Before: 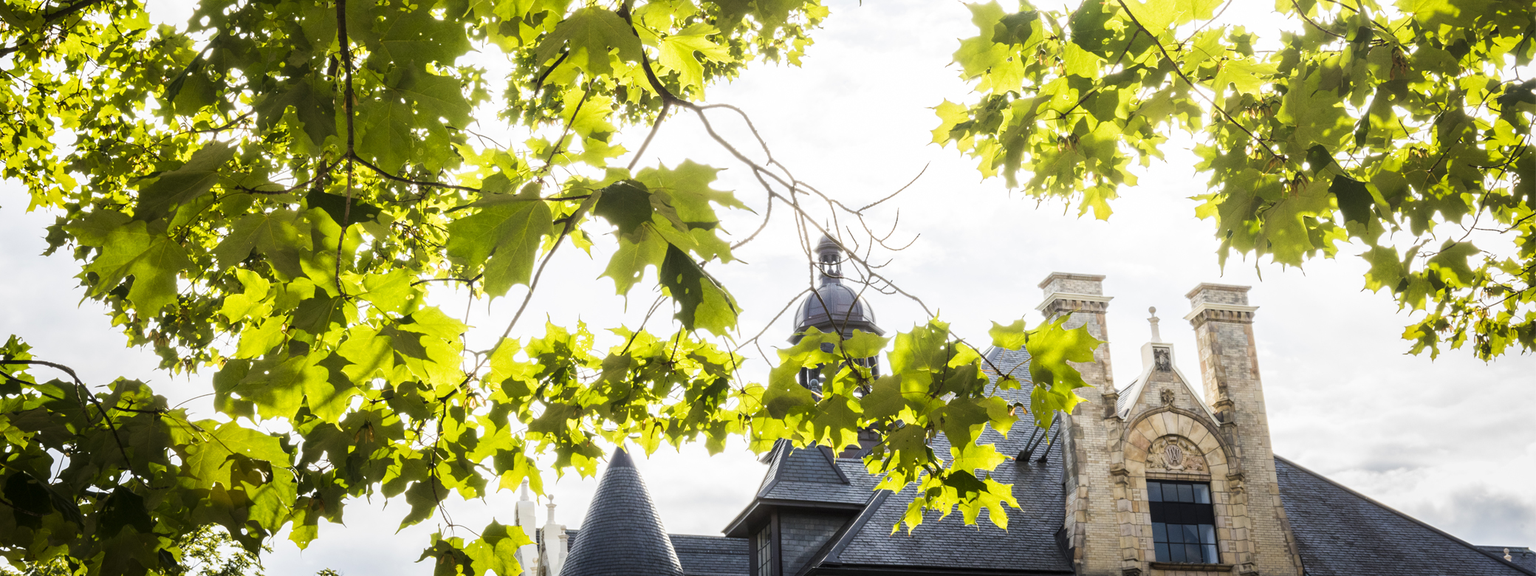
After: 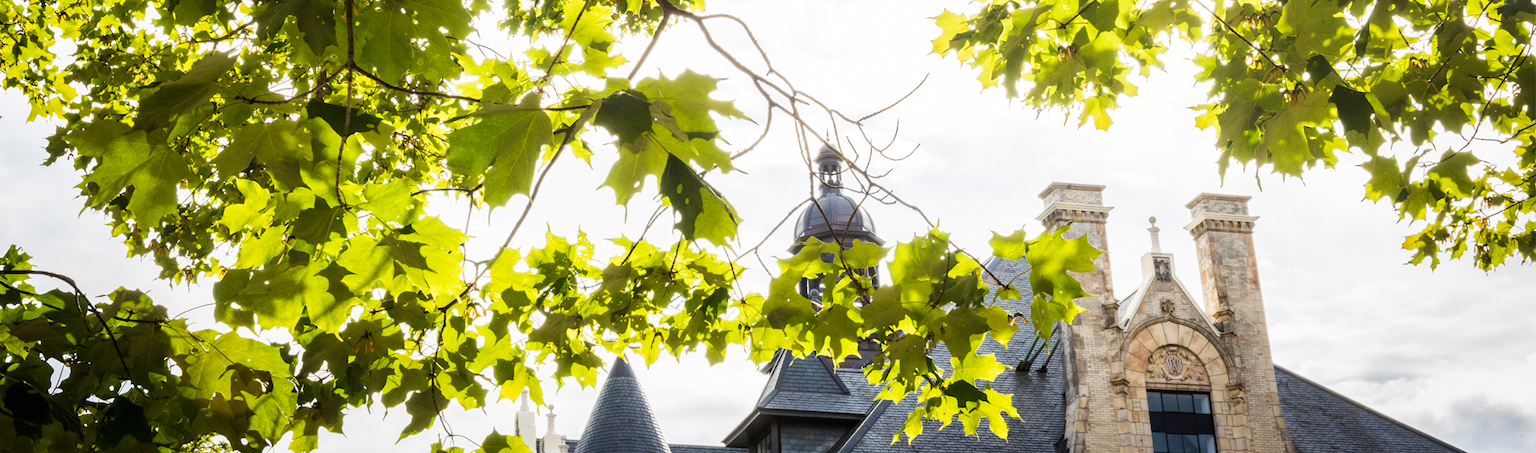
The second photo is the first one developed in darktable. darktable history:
crop and rotate: top 15.714%, bottom 5.461%
